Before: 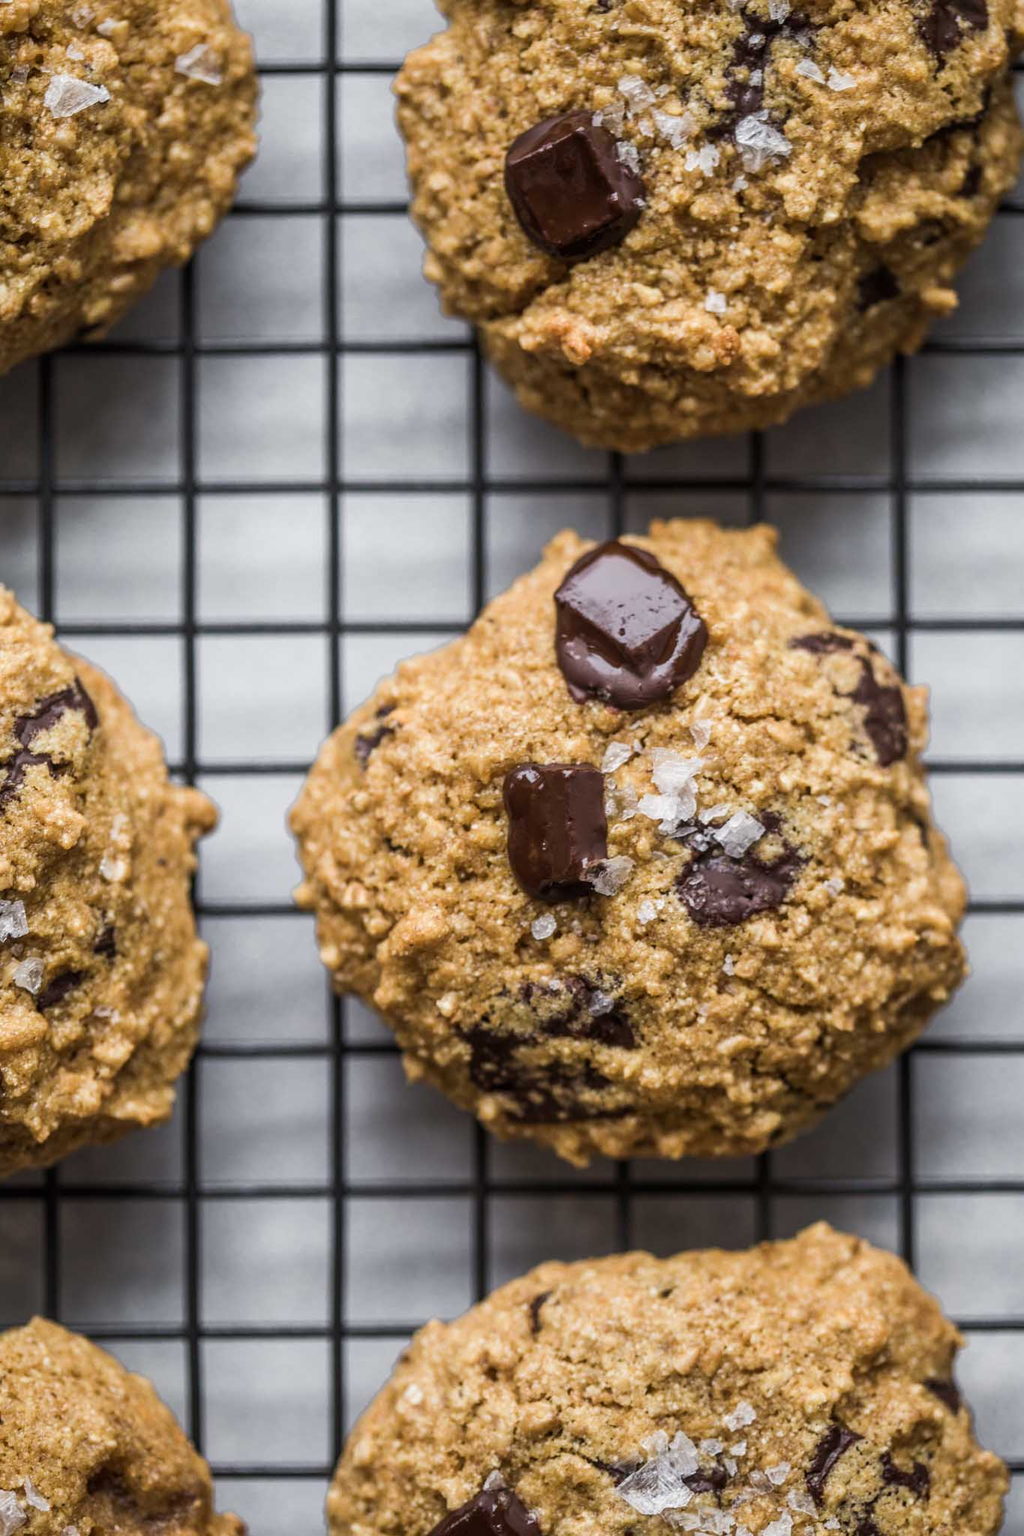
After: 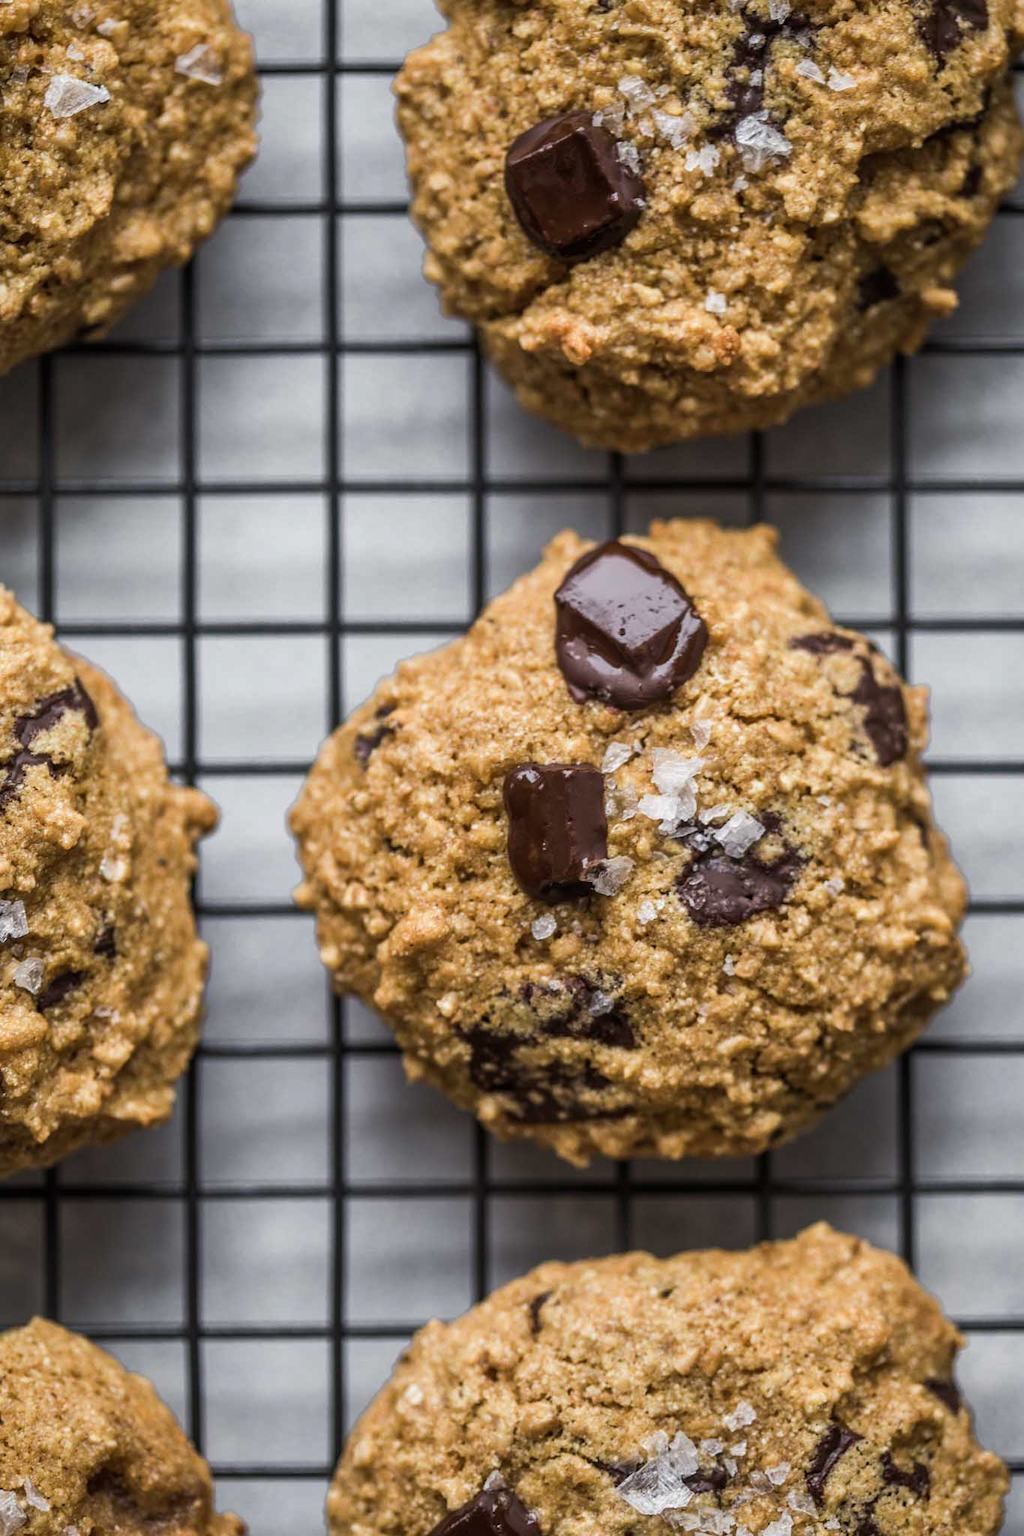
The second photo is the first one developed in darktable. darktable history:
base curve: curves: ch0 [(0, 0) (0.303, 0.277) (1, 1)], preserve colors none
shadows and highlights: shadows 32.46, highlights -47.01, compress 49.93%, soften with gaussian
